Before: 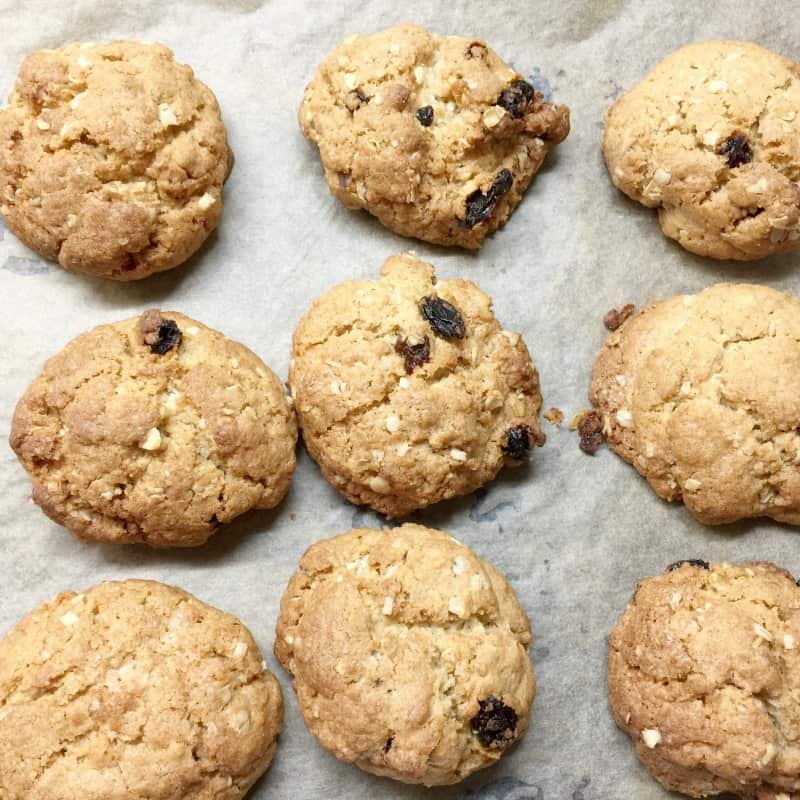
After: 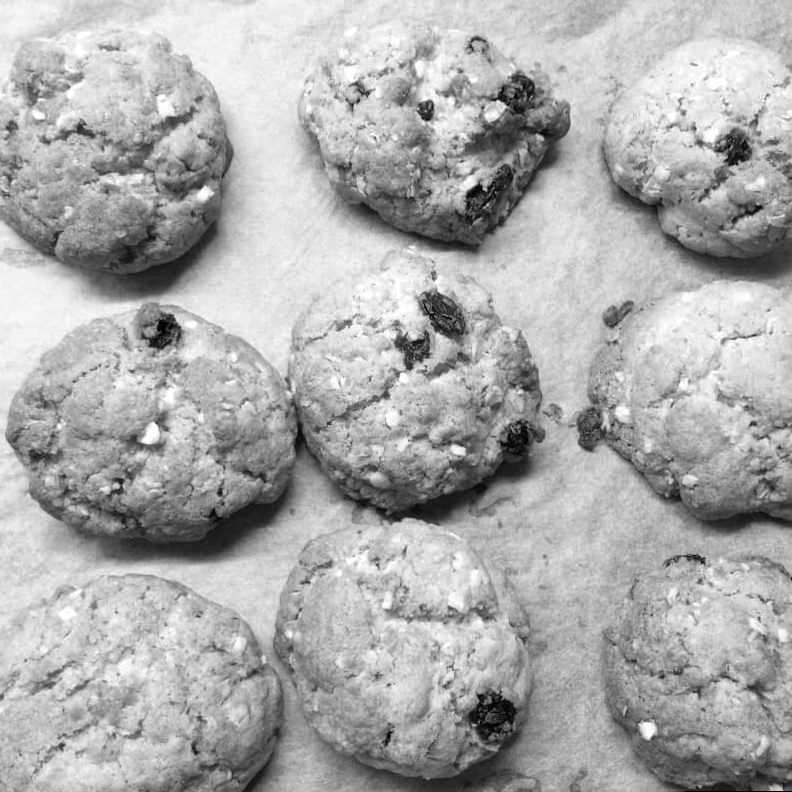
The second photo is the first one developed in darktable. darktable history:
rotate and perspective: rotation 0.174°, lens shift (vertical) 0.013, lens shift (horizontal) 0.019, shear 0.001, automatic cropping original format, crop left 0.007, crop right 0.991, crop top 0.016, crop bottom 0.997
color zones: curves: ch0 [(0.002, 0.593) (0.143, 0.417) (0.285, 0.541) (0.455, 0.289) (0.608, 0.327) (0.727, 0.283) (0.869, 0.571) (1, 0.603)]; ch1 [(0, 0) (0.143, 0) (0.286, 0) (0.429, 0) (0.571, 0) (0.714, 0) (0.857, 0)]
